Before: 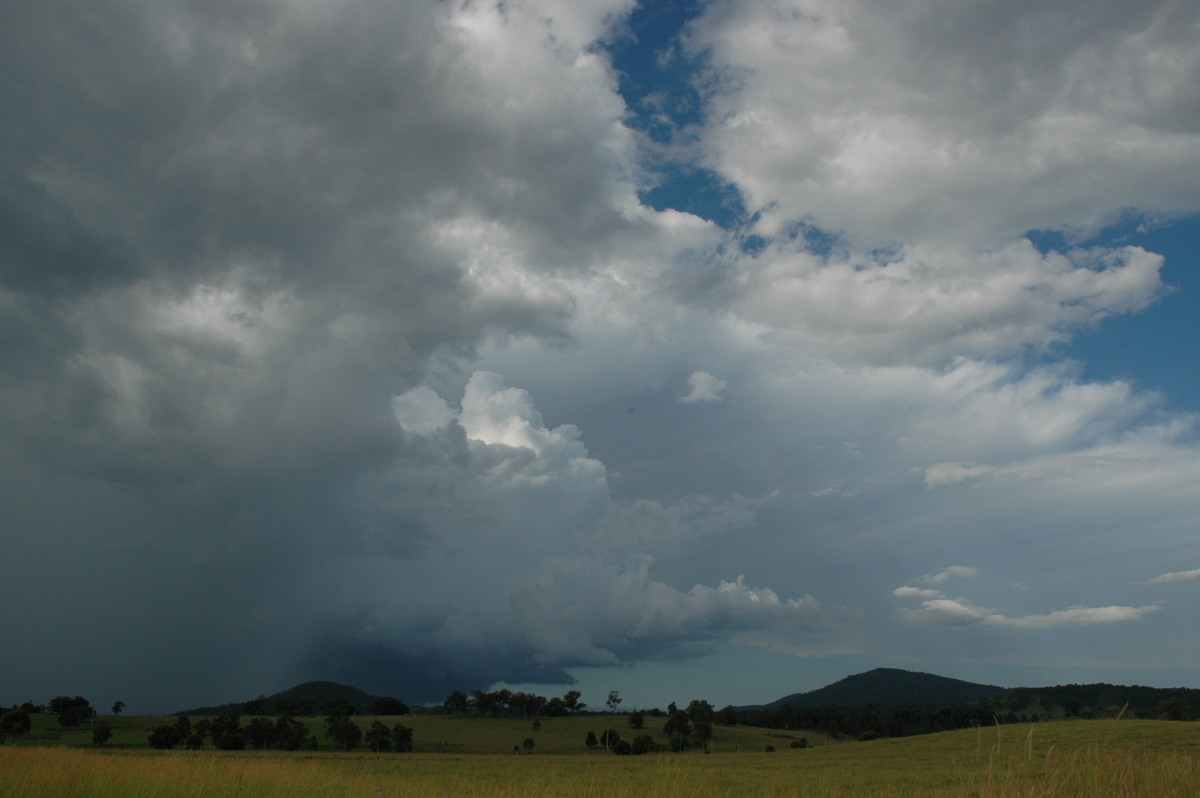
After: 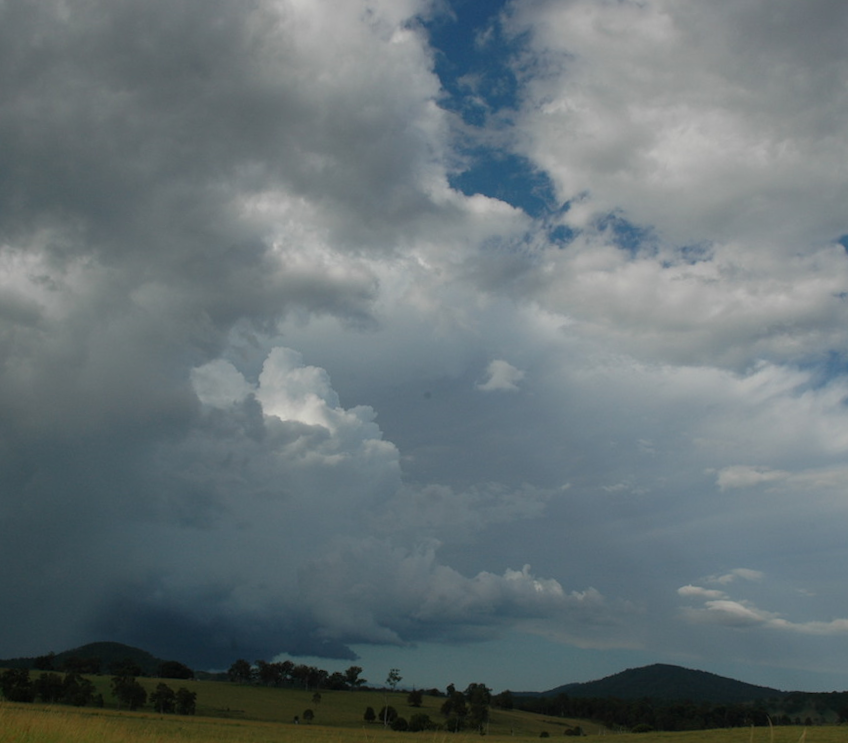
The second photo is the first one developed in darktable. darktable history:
rotate and perspective: lens shift (vertical) 0.048, lens shift (horizontal) -0.024, automatic cropping off
crop and rotate: angle -3.27°, left 14.277%, top 0.028%, right 10.766%, bottom 0.028%
